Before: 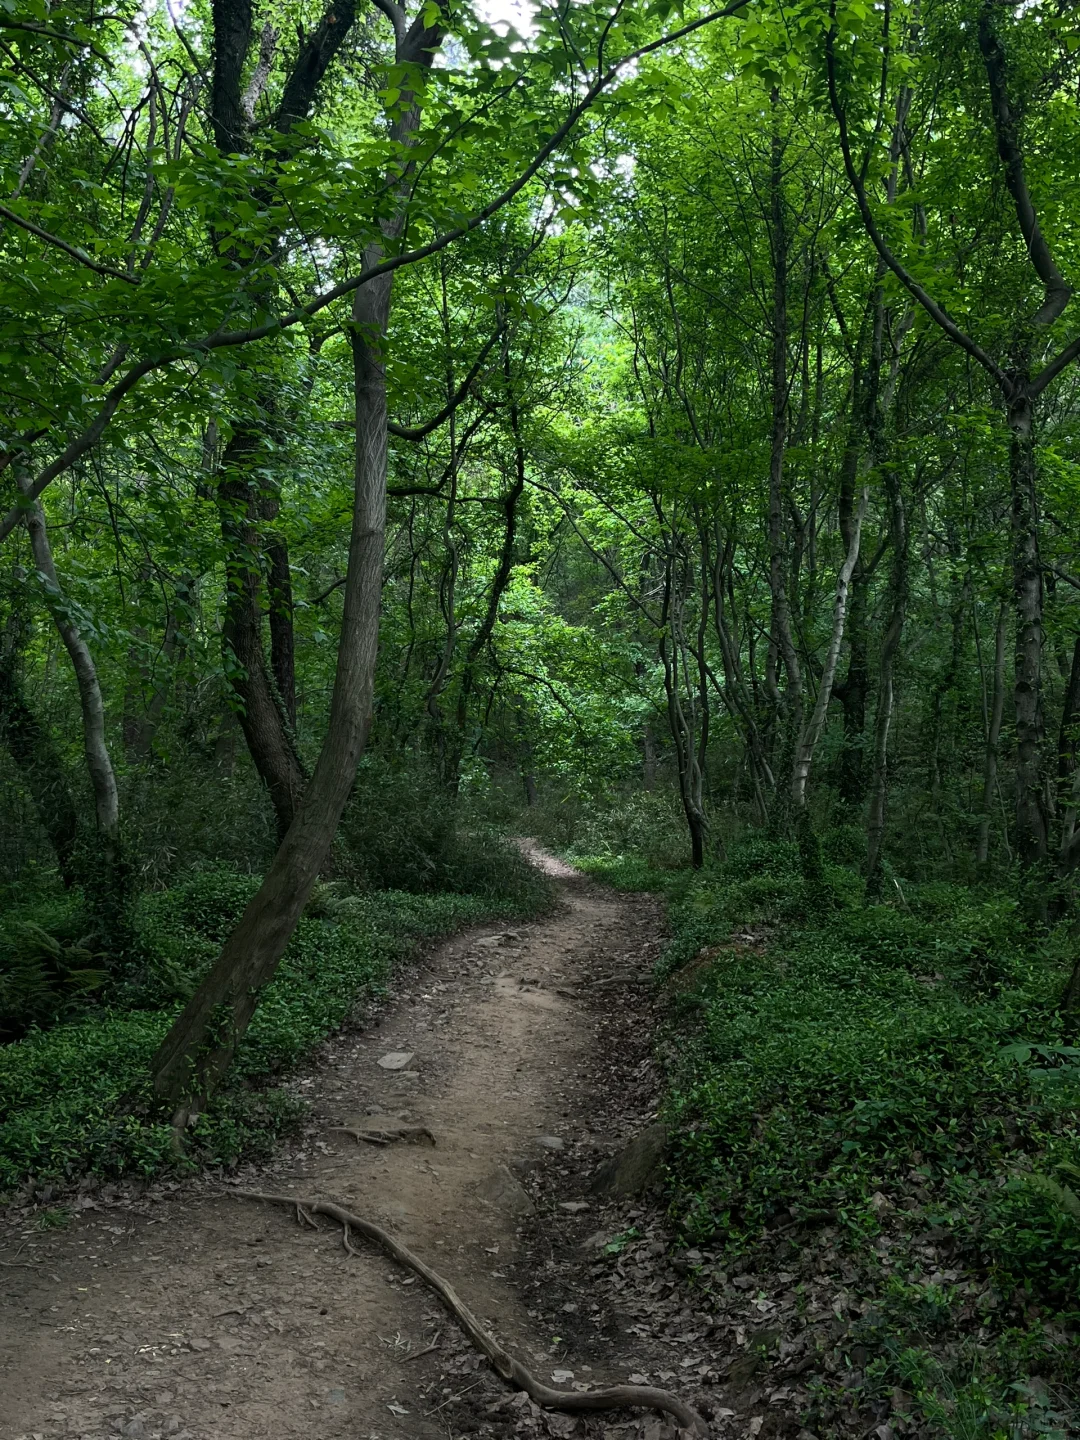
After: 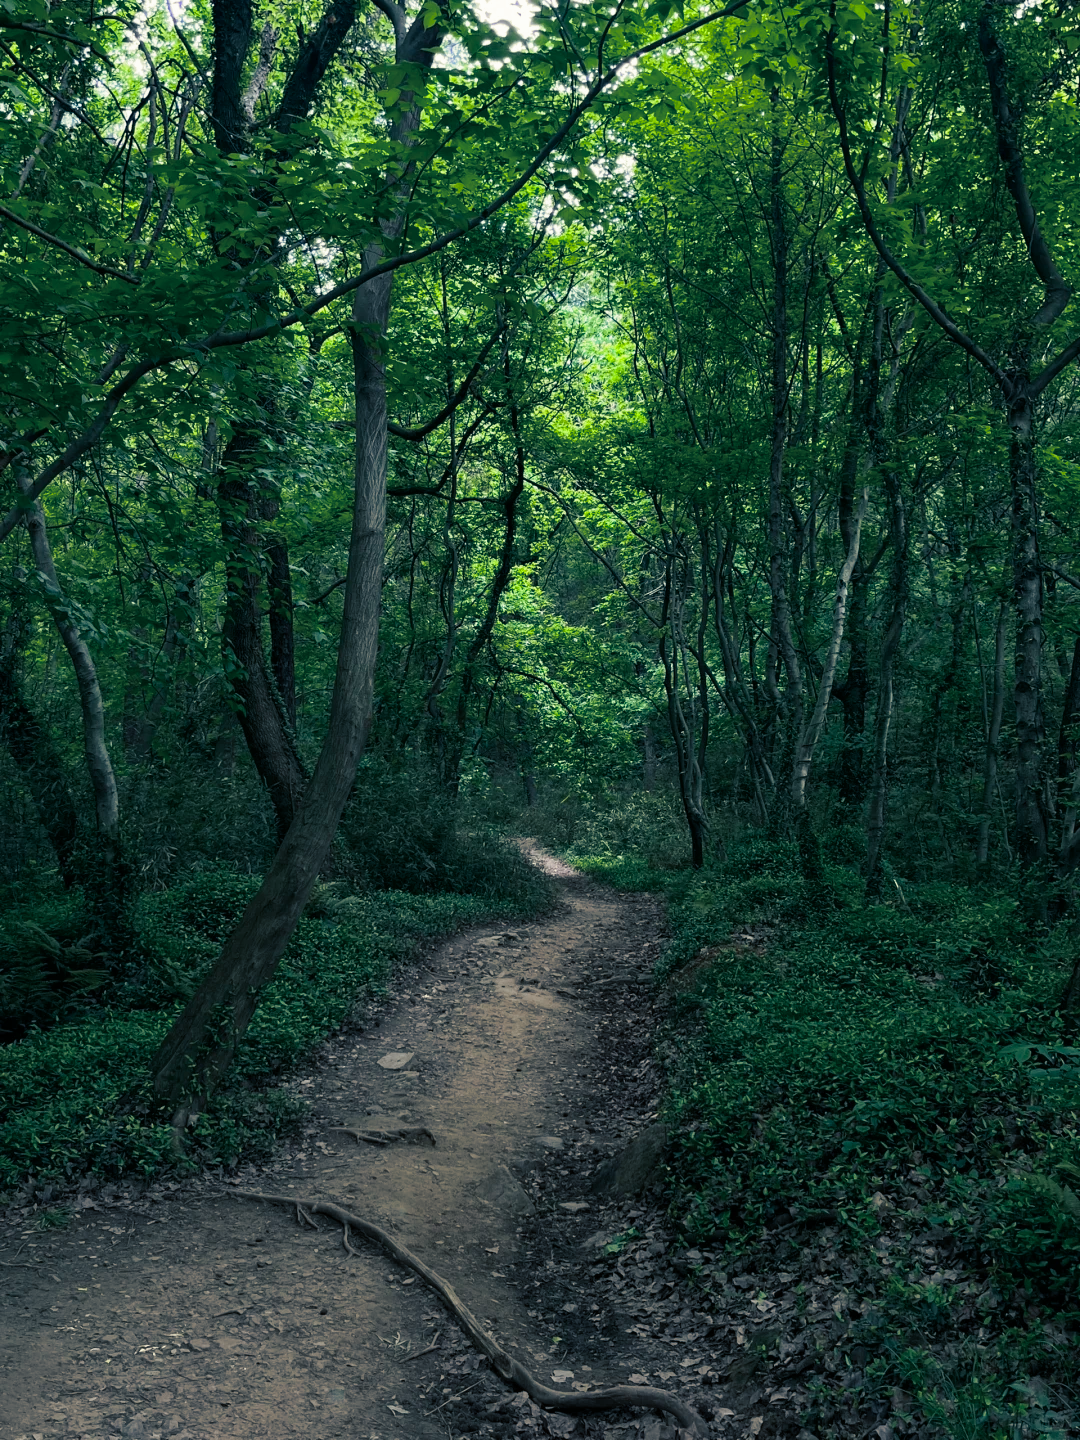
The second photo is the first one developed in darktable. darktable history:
exposure: compensate highlight preservation false
color balance rgb: linear chroma grading › shadows -8%, linear chroma grading › global chroma 10%, perceptual saturation grading › global saturation 2%, perceptual saturation grading › highlights -2%, perceptual saturation grading › mid-tones 4%, perceptual saturation grading › shadows 8%, perceptual brilliance grading › global brilliance 2%, perceptual brilliance grading › highlights -4%, global vibrance 16%, saturation formula JzAzBz (2021)
split-toning: shadows › hue 216°, shadows › saturation 1, highlights › hue 57.6°, balance -33.4
